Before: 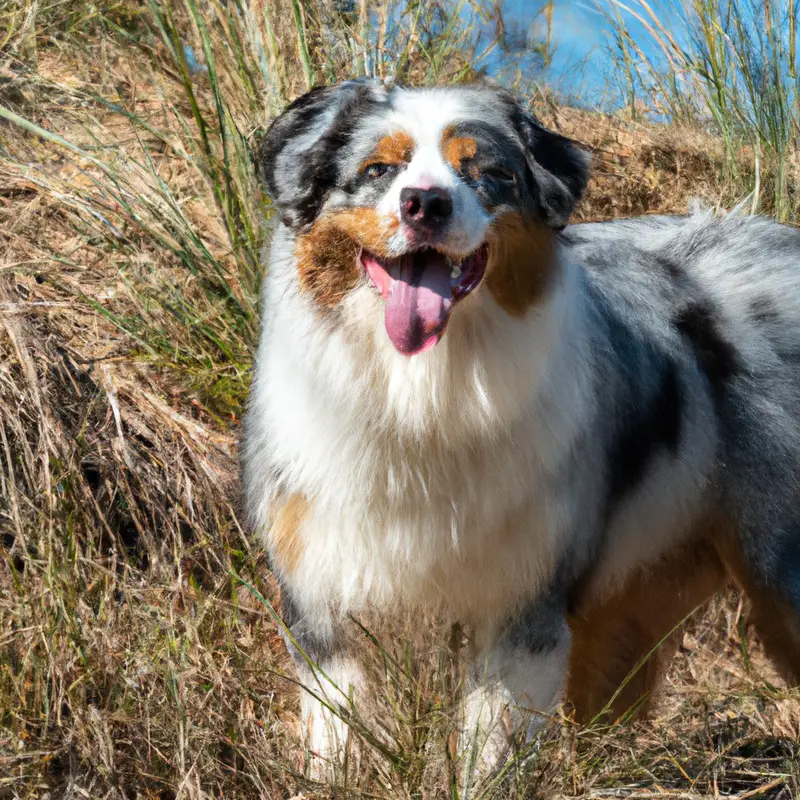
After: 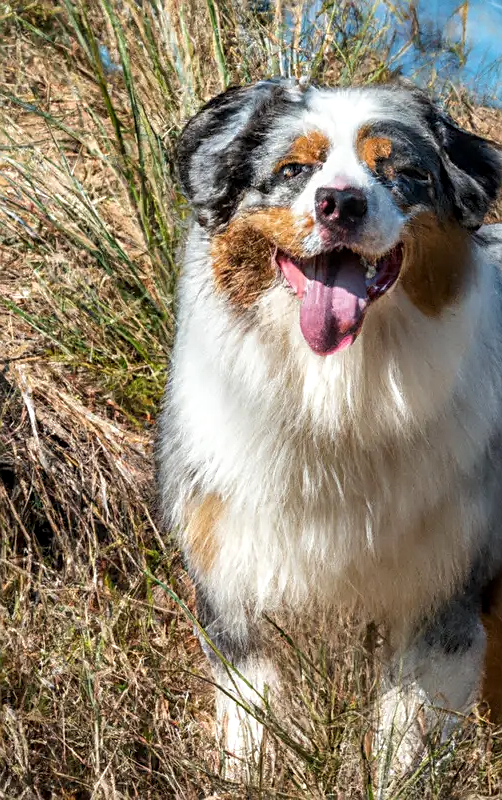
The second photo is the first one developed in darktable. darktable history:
local contrast: on, module defaults
crop: left 10.644%, right 26.528%
sharpen: on, module defaults
